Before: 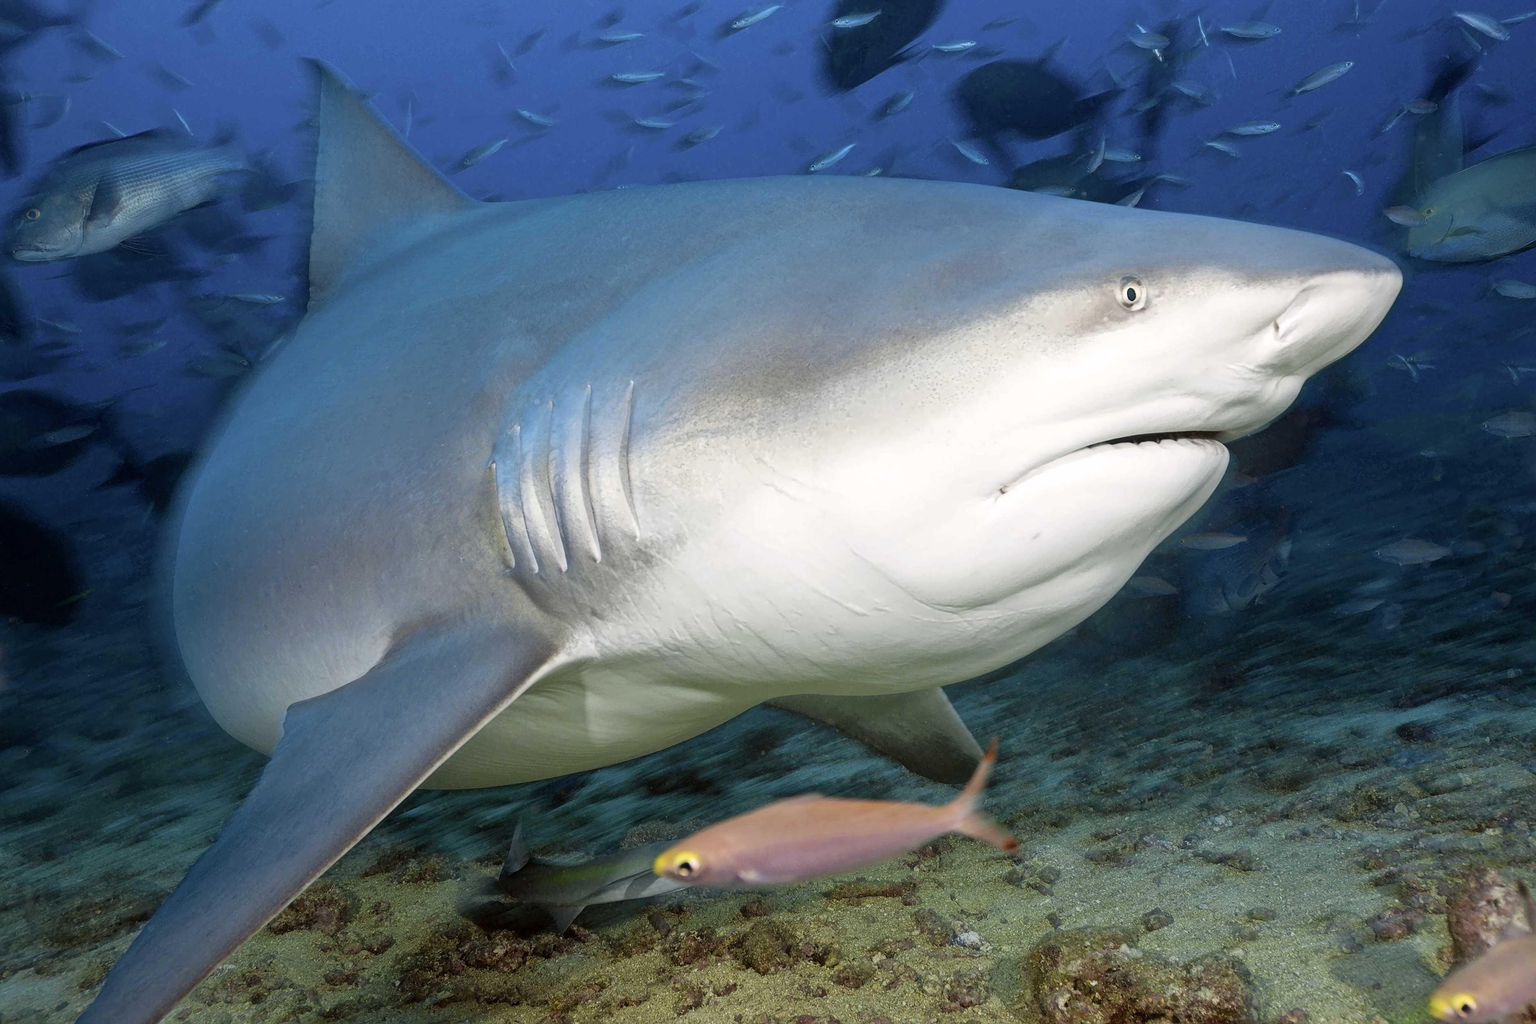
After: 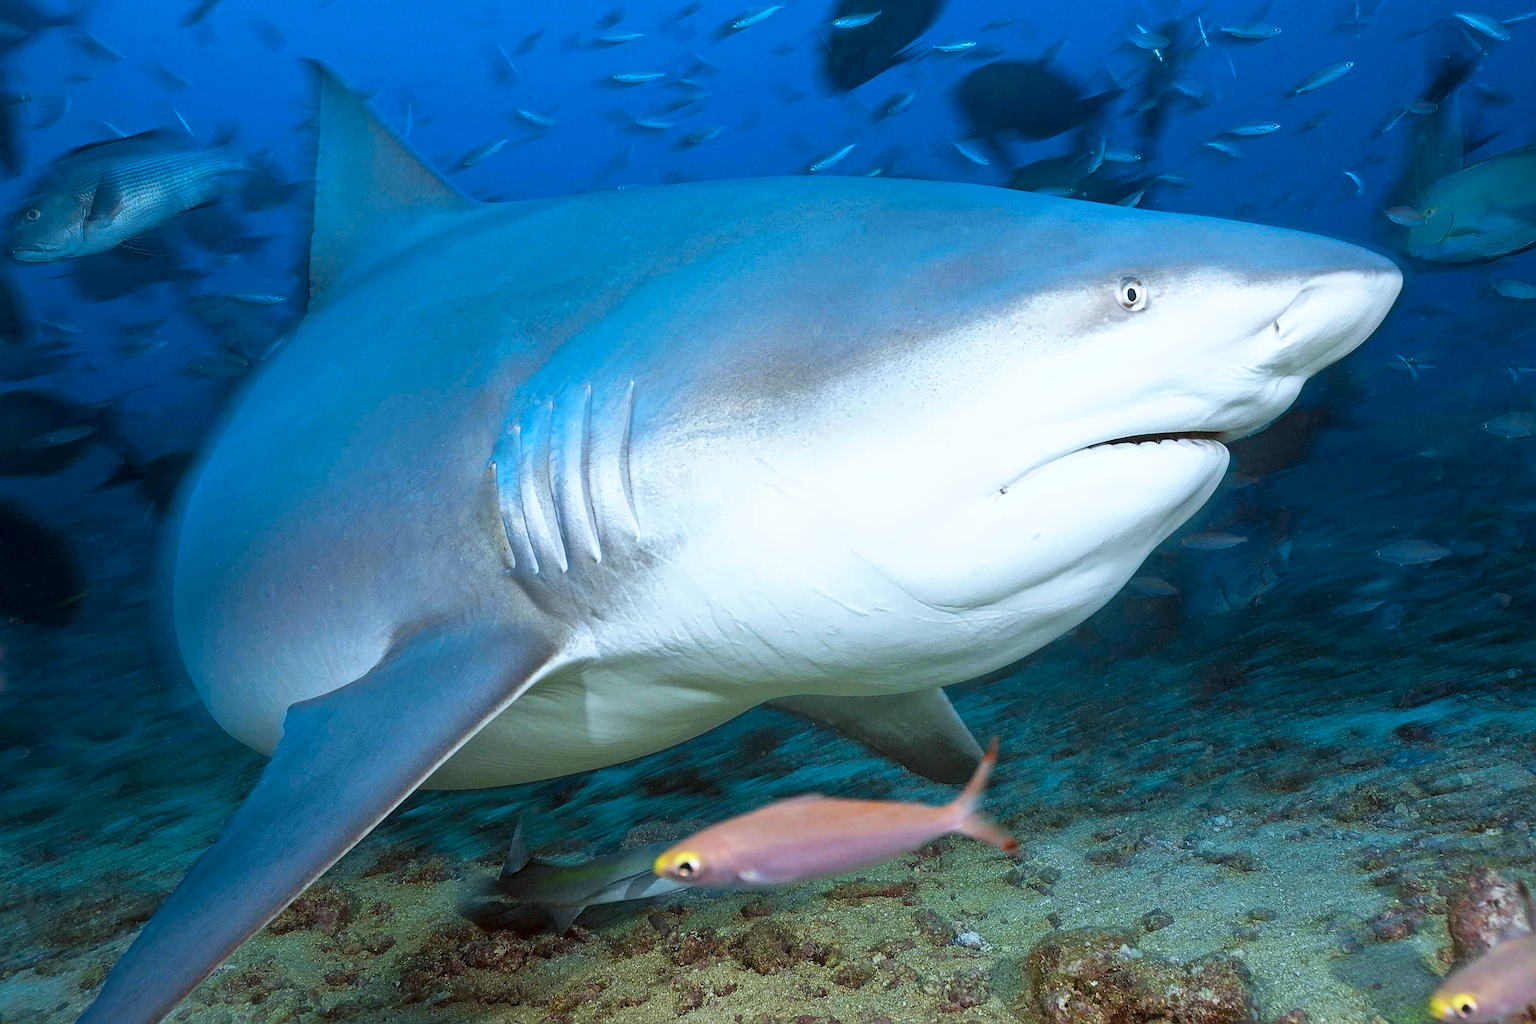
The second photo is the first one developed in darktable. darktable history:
white balance: red 0.926, green 1.003, blue 1.133
sharpen: on, module defaults
base curve: curves: ch0 [(0, 0) (0.688, 0.865) (1, 1)], preserve colors none
